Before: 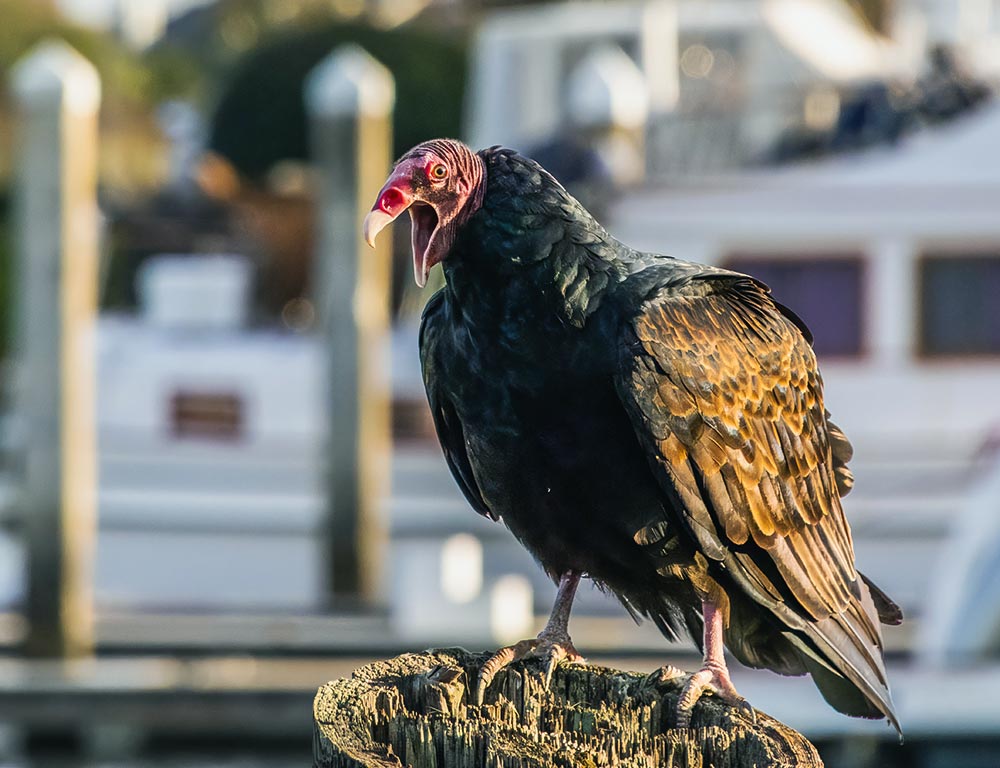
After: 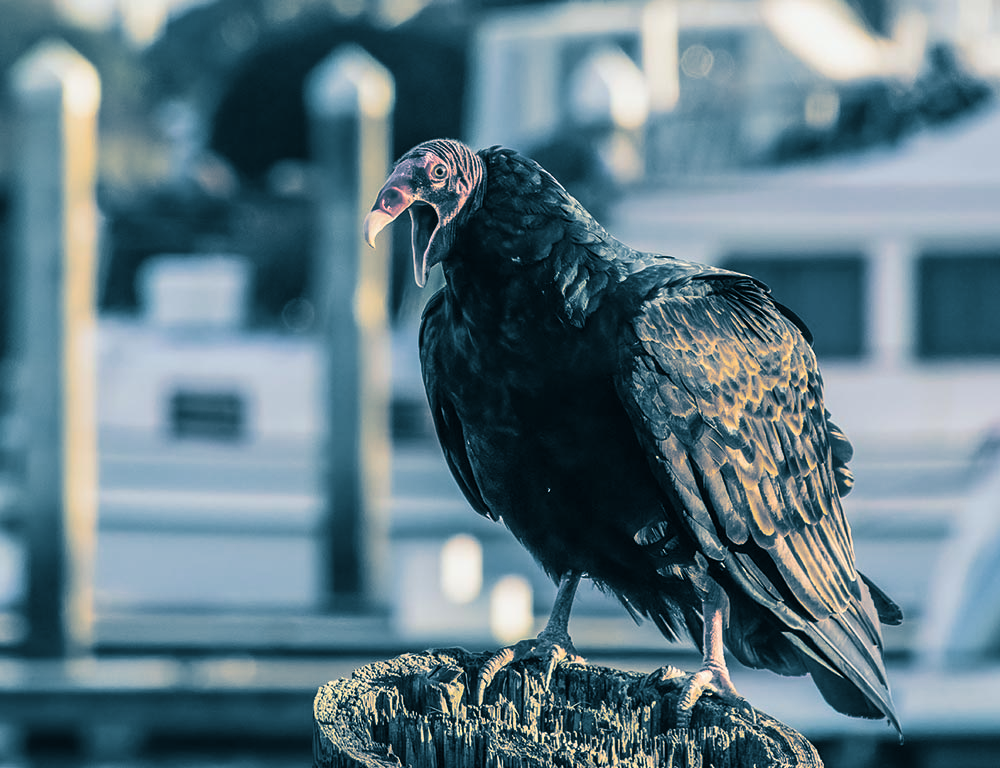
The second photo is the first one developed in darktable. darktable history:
shadows and highlights: shadows 4.1, highlights -17.6, soften with gaussian
split-toning: shadows › hue 212.4°, balance -70
